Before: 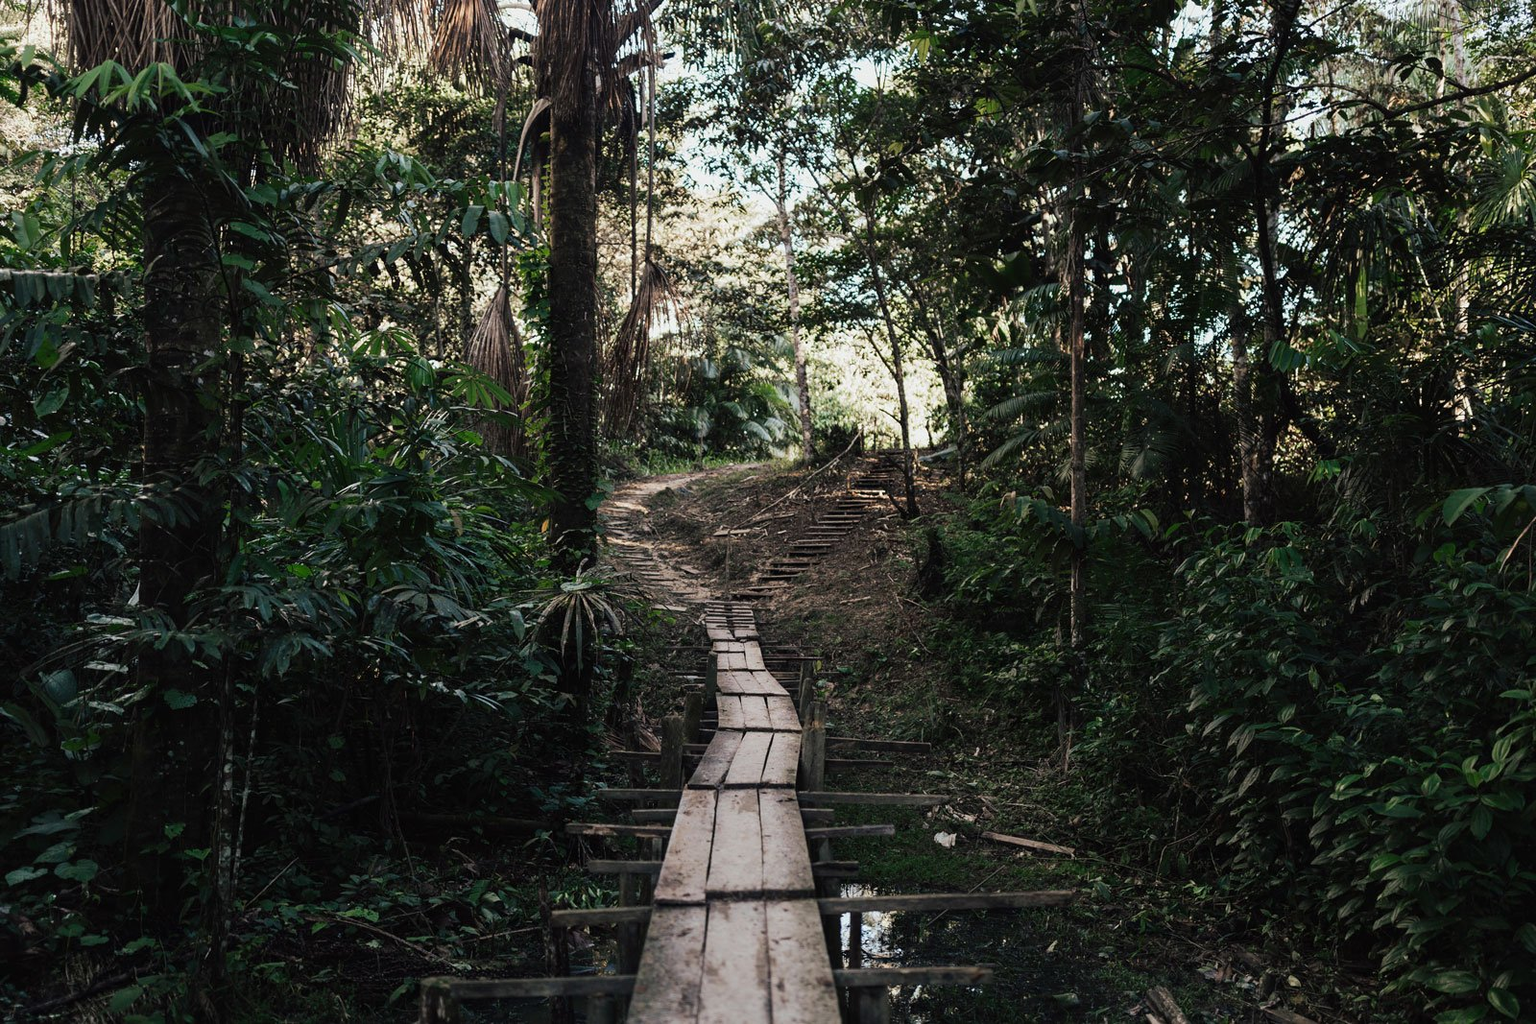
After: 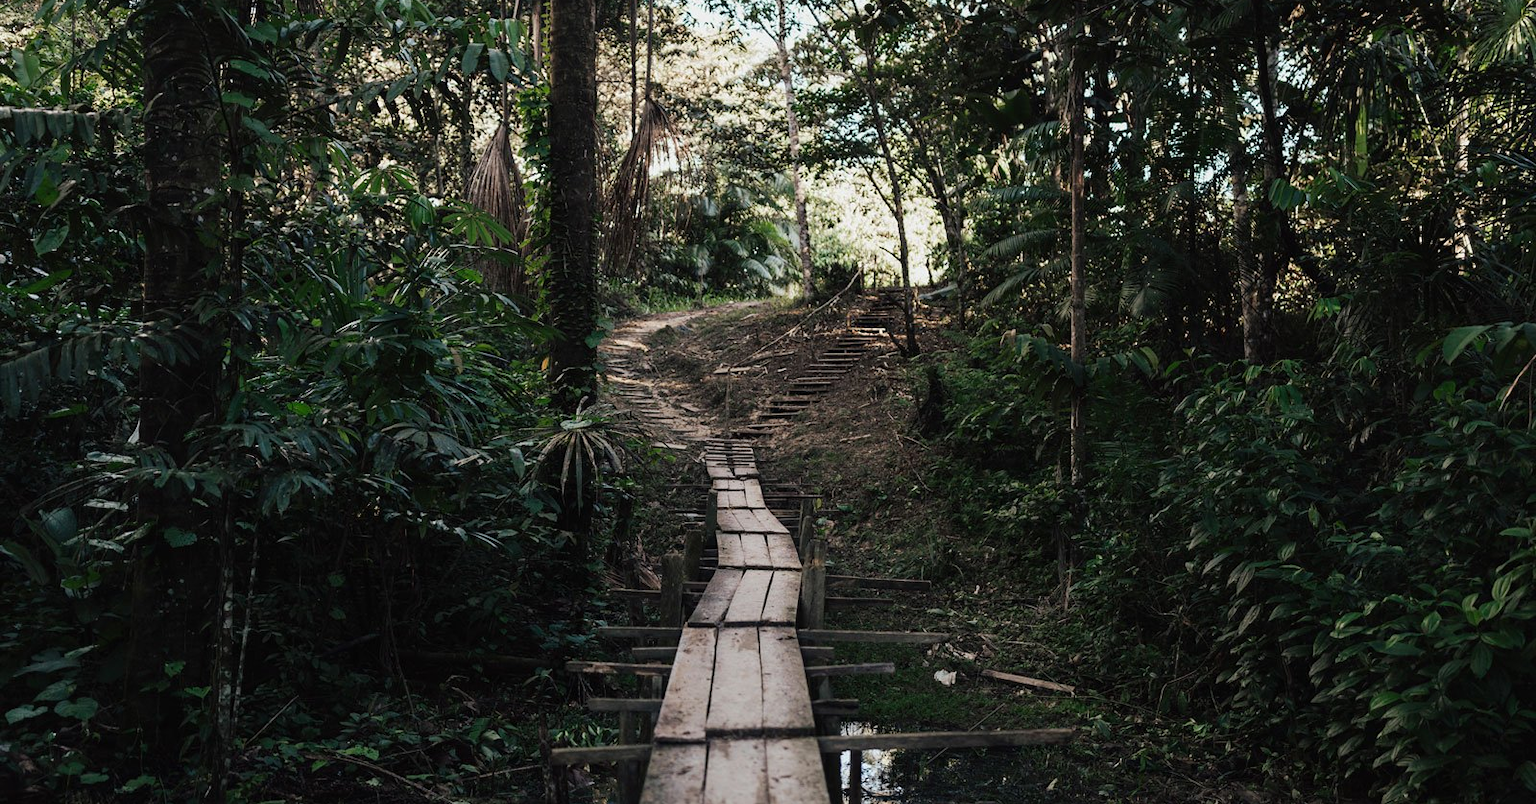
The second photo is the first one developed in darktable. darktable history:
crop and rotate: top 15.908%, bottom 5.546%
